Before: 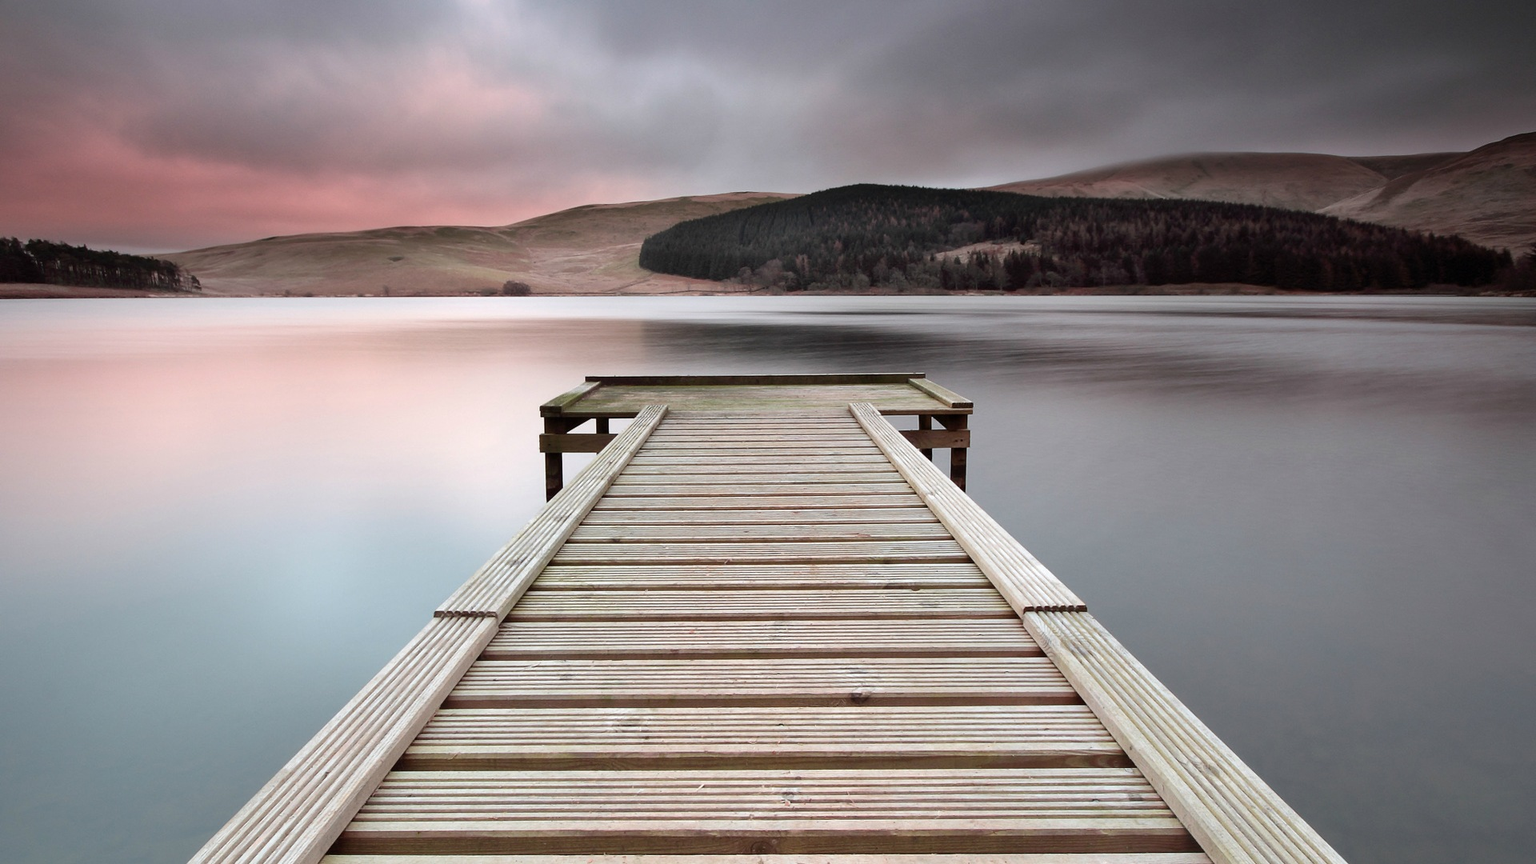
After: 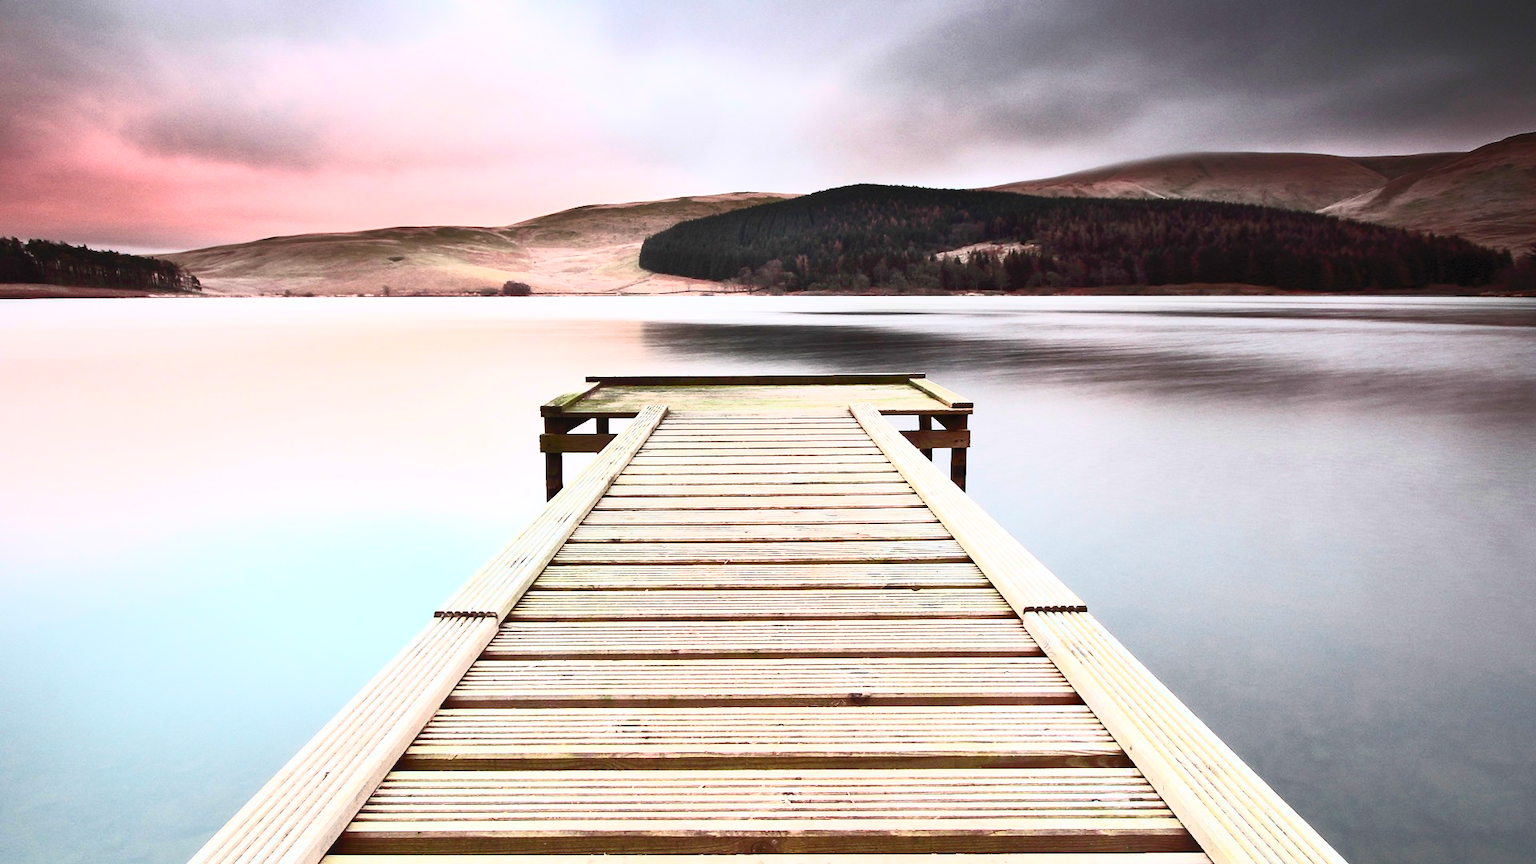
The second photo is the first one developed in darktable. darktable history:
contrast brightness saturation: contrast 0.825, brightness 0.607, saturation 0.608
